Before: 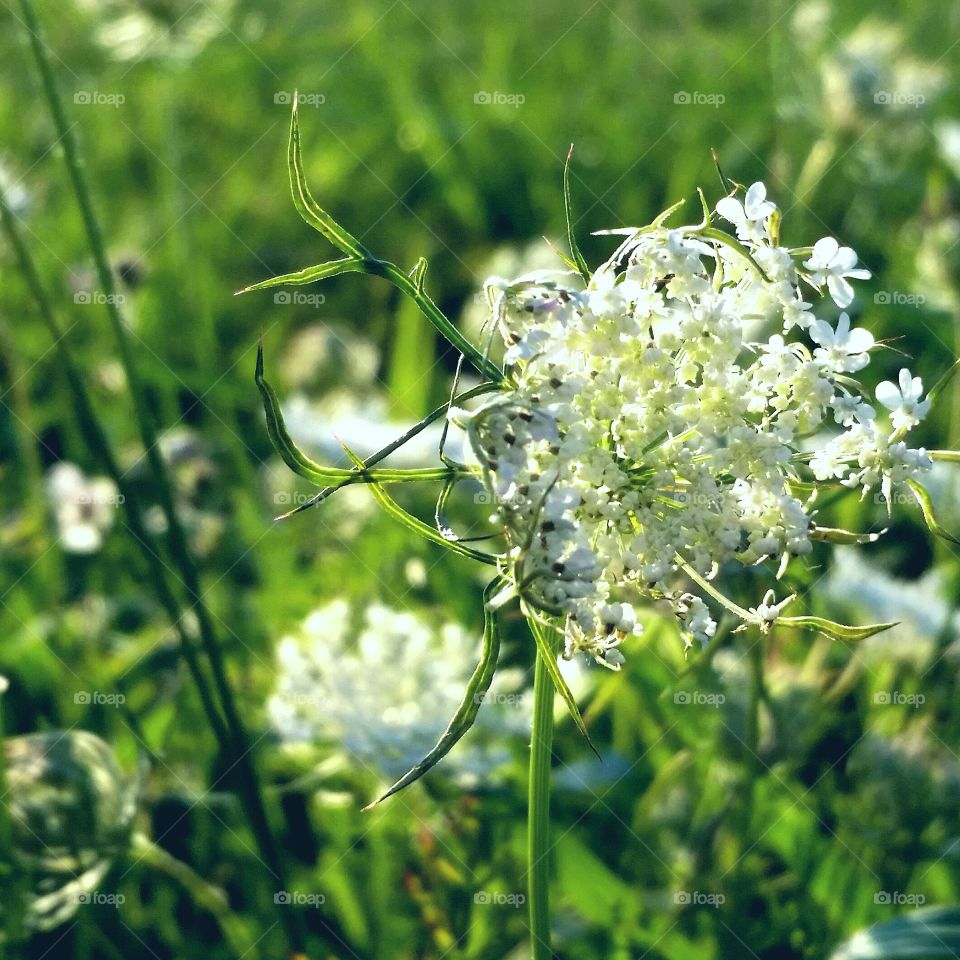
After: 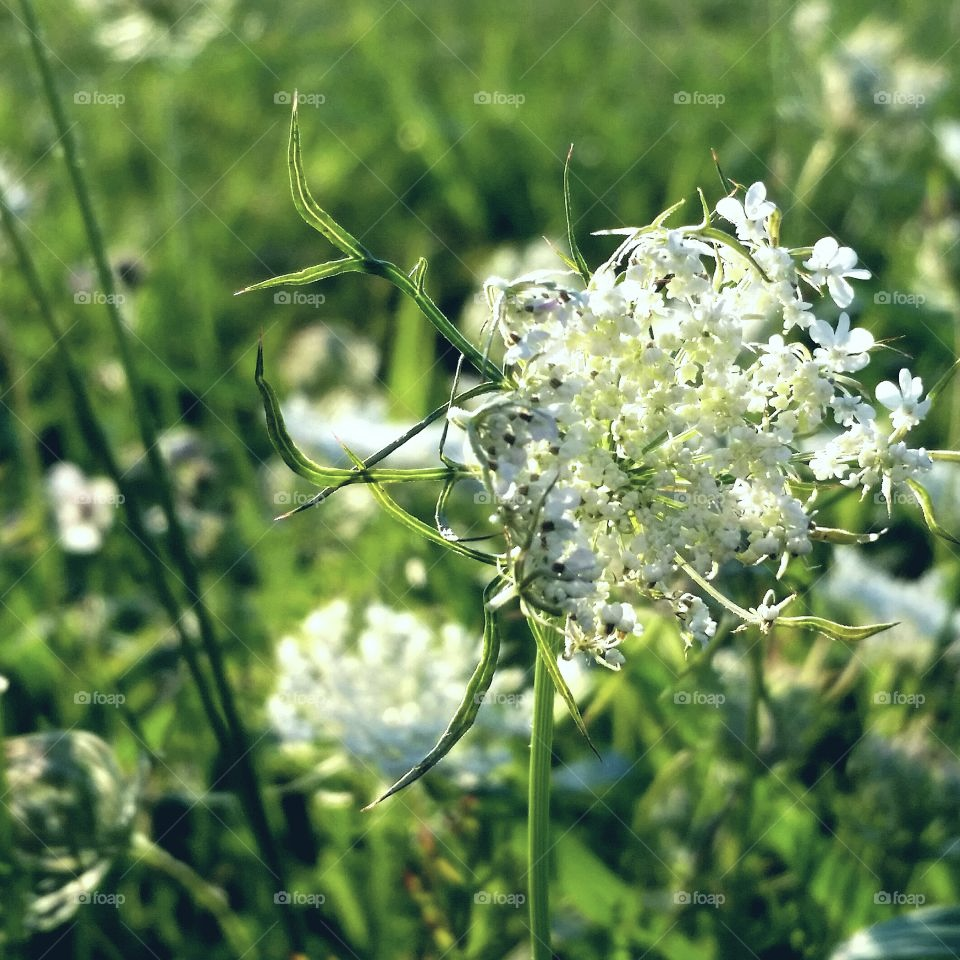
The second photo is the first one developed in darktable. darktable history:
exposure: compensate highlight preservation false
contrast brightness saturation: saturation -0.161
